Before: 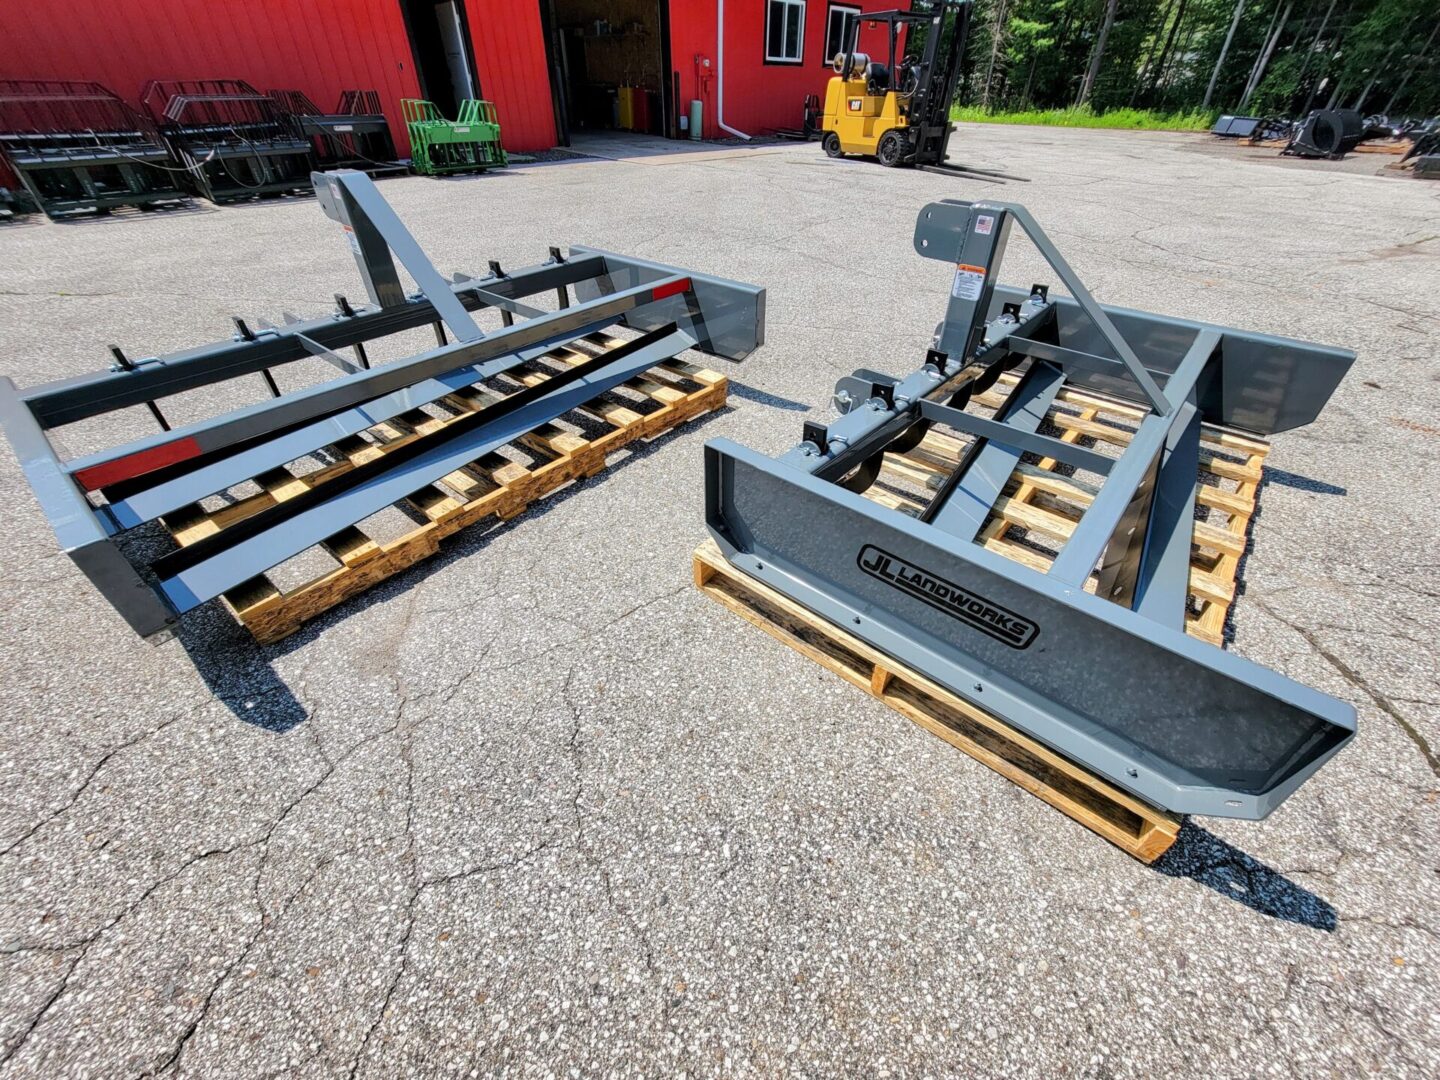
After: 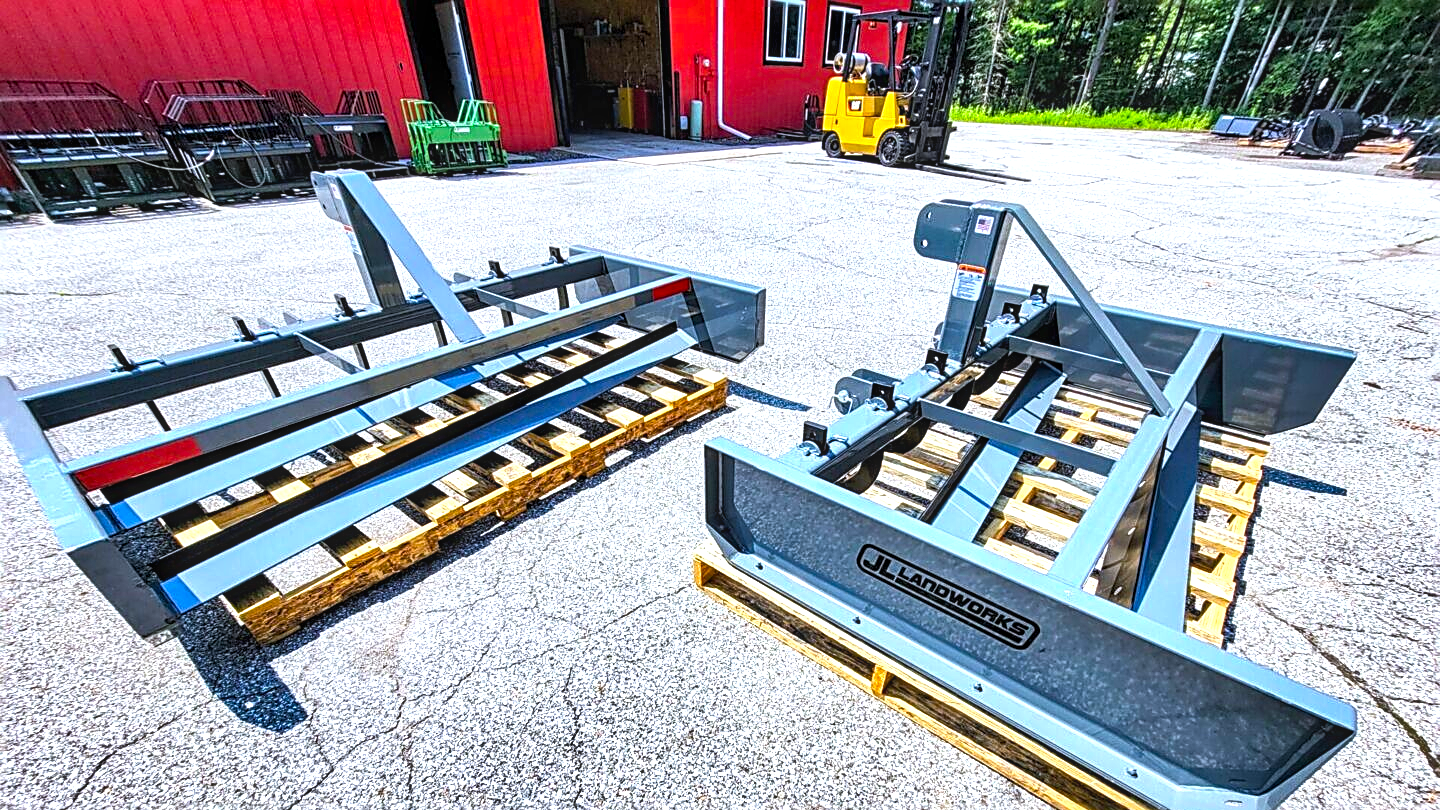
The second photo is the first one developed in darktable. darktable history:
local contrast: on, module defaults
color balance rgb: perceptual saturation grading › global saturation 20%, global vibrance 20%
exposure: black level correction 0, exposure 1 EV, compensate exposure bias true, compensate highlight preservation false
white balance: red 0.954, blue 1.079
shadows and highlights: shadows 32.83, highlights -47.7, soften with gaussian
crop: bottom 24.967%
sharpen: radius 2.531, amount 0.628
